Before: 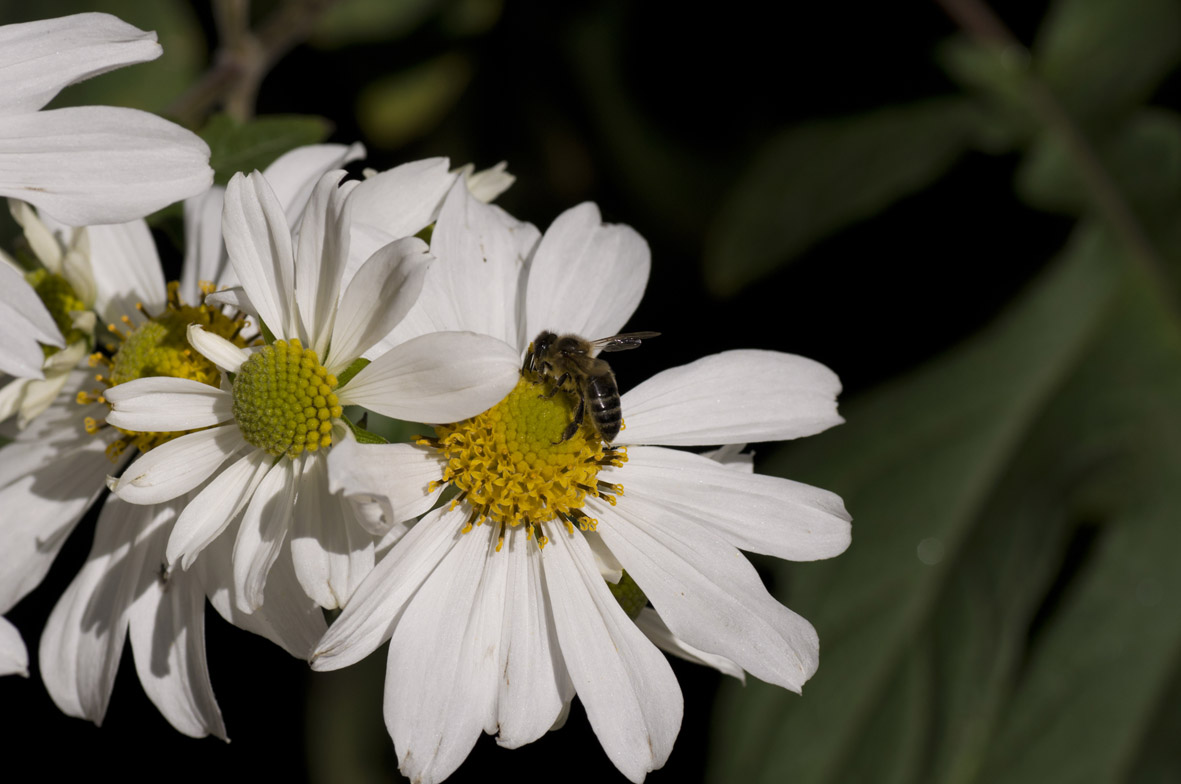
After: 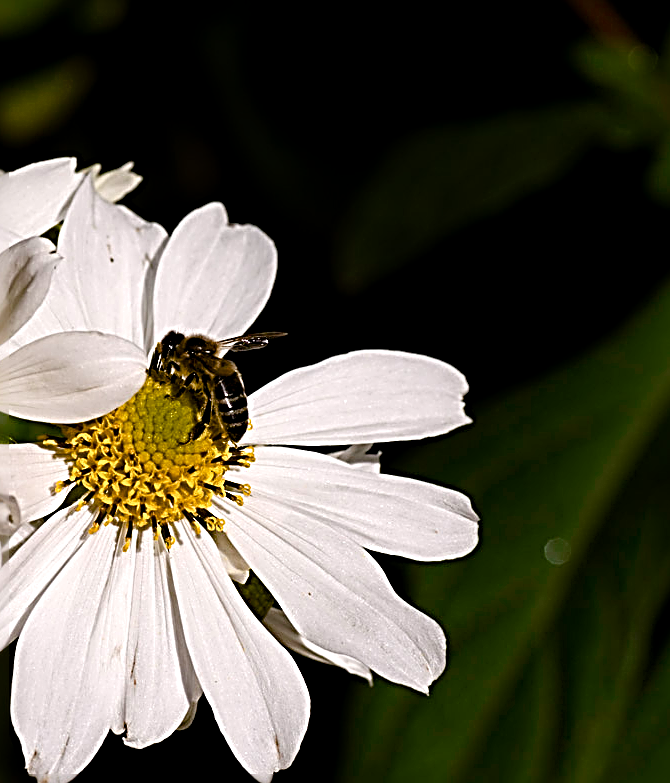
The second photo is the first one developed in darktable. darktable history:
color balance rgb: highlights gain › chroma 0.275%, highlights gain › hue 330.58°, perceptual saturation grading › global saturation 20%, perceptual saturation grading › highlights -25.465%, perceptual saturation grading › shadows 49.894%, saturation formula JzAzBz (2021)
tone equalizer: -8 EV -0.419 EV, -7 EV -0.384 EV, -6 EV -0.314 EV, -5 EV -0.193 EV, -3 EV 0.212 EV, -2 EV 0.325 EV, -1 EV 0.41 EV, +0 EV 0.41 EV
crop: left 31.594%, top 0.017%, right 11.619%
local contrast: mode bilateral grid, contrast 20, coarseness 49, detail 119%, midtone range 0.2
sharpen: radius 3.205, amount 1.743
